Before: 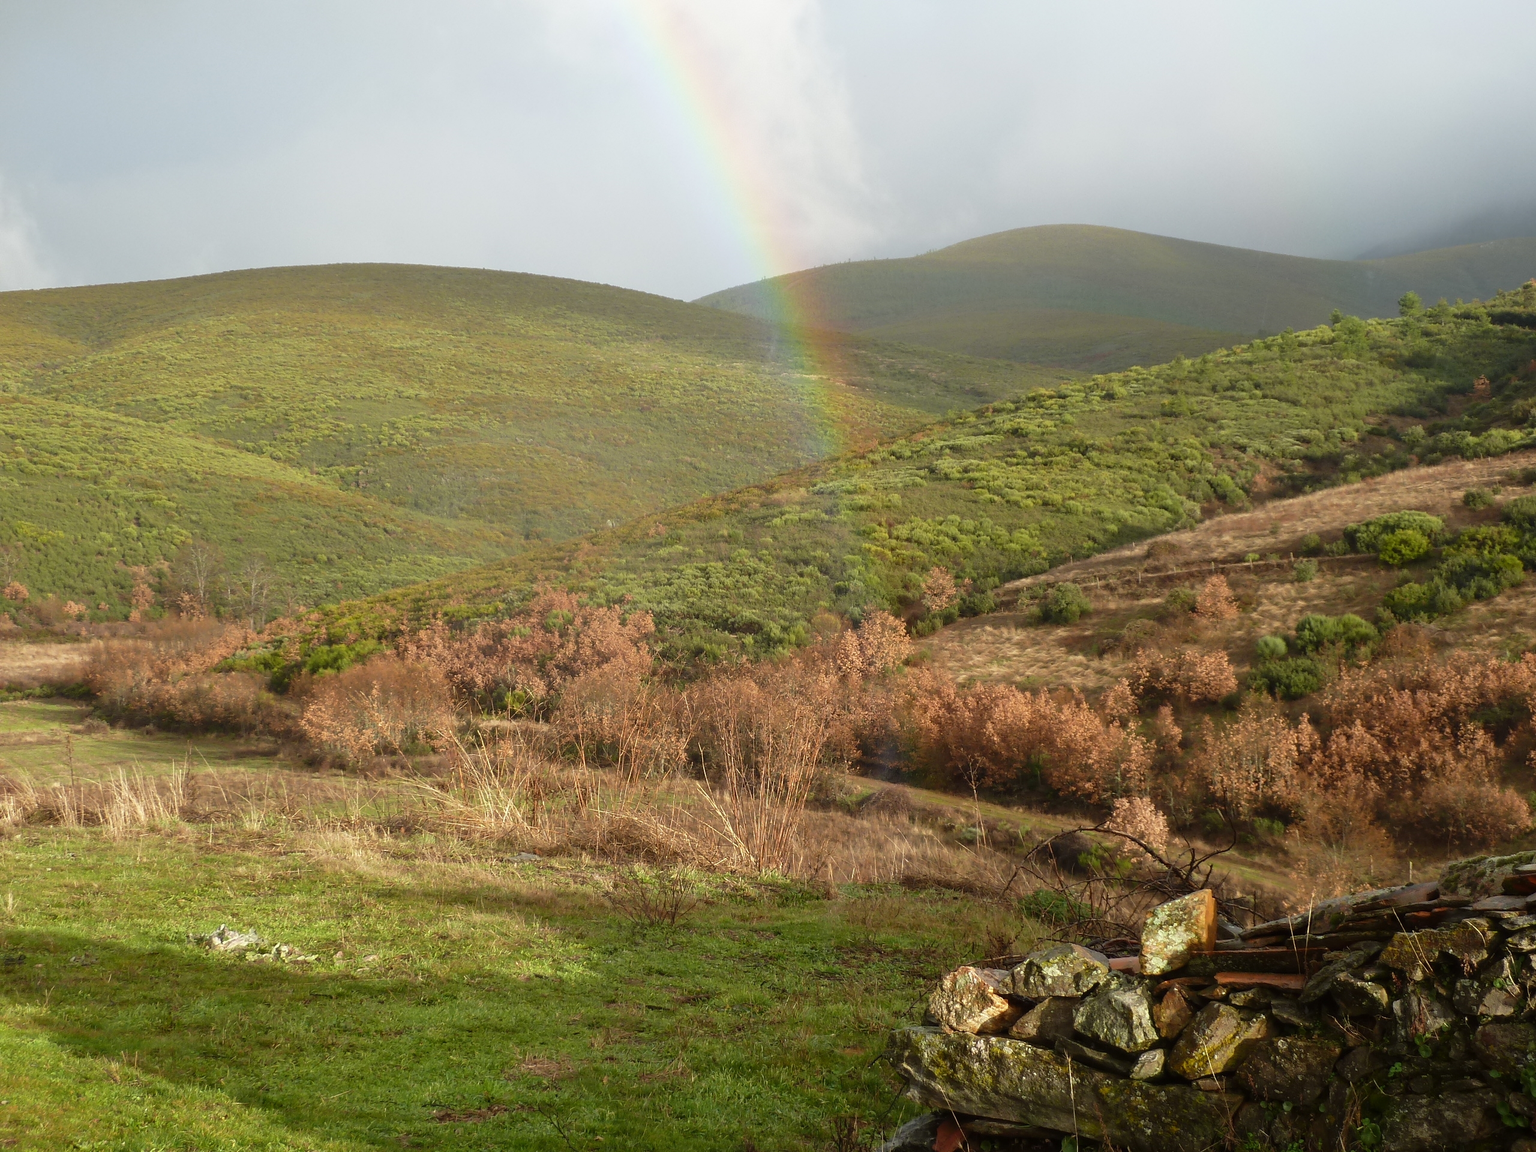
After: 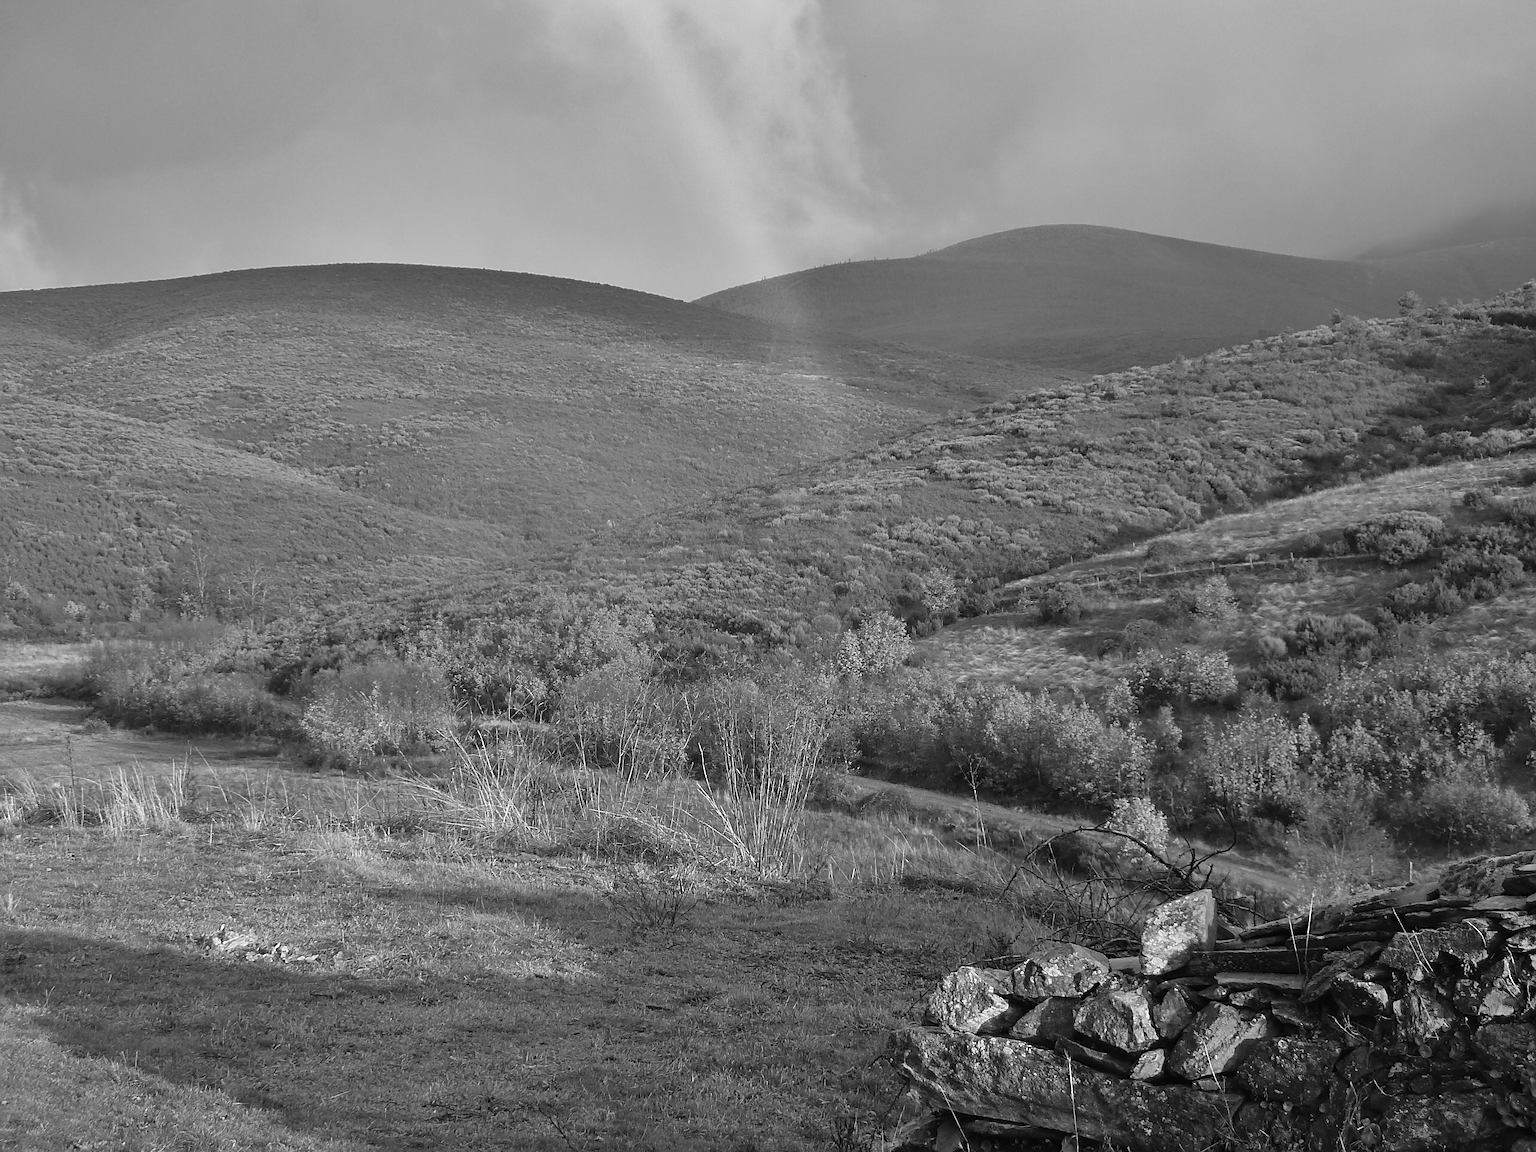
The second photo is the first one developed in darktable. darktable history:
monochrome: size 1
color balance: mode lift, gamma, gain (sRGB)
sharpen: on, module defaults
shadows and highlights: white point adjustment -3.64, highlights -63.34, highlights color adjustment 42%, soften with gaussian
